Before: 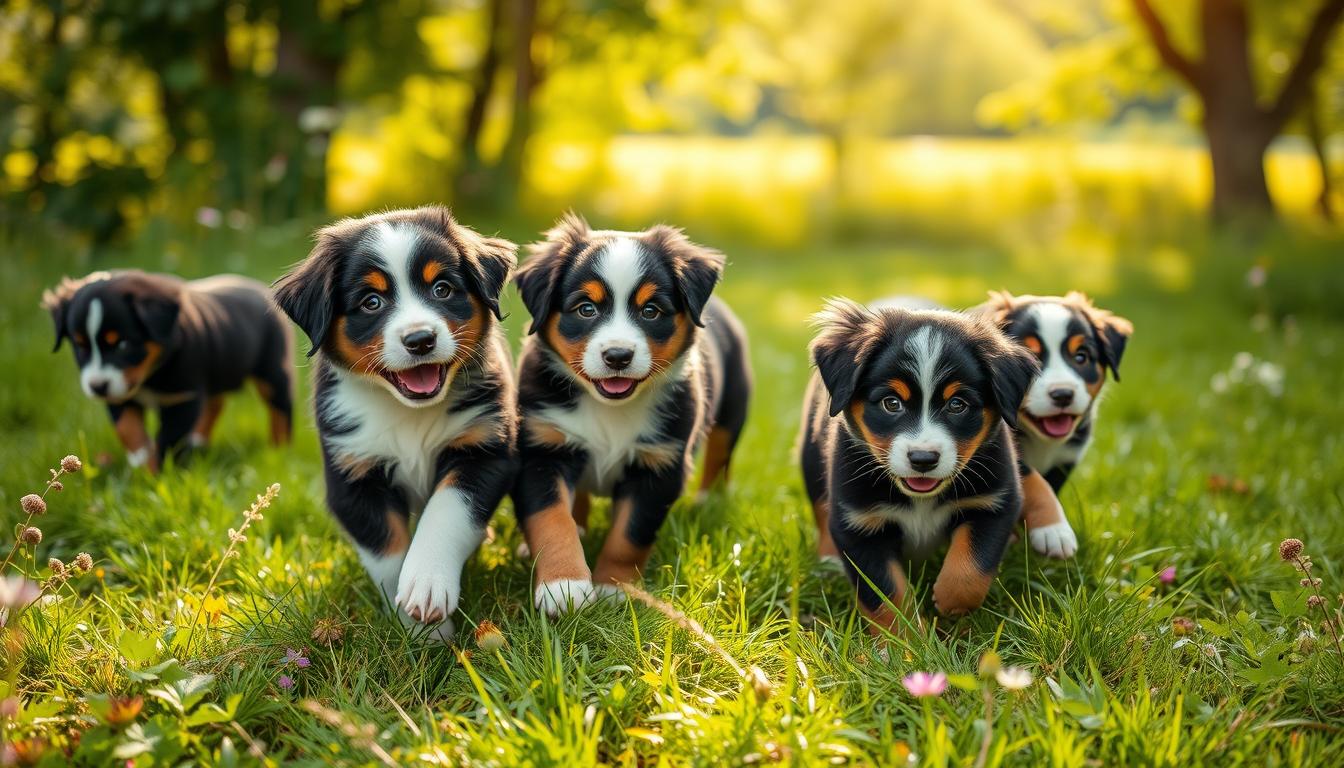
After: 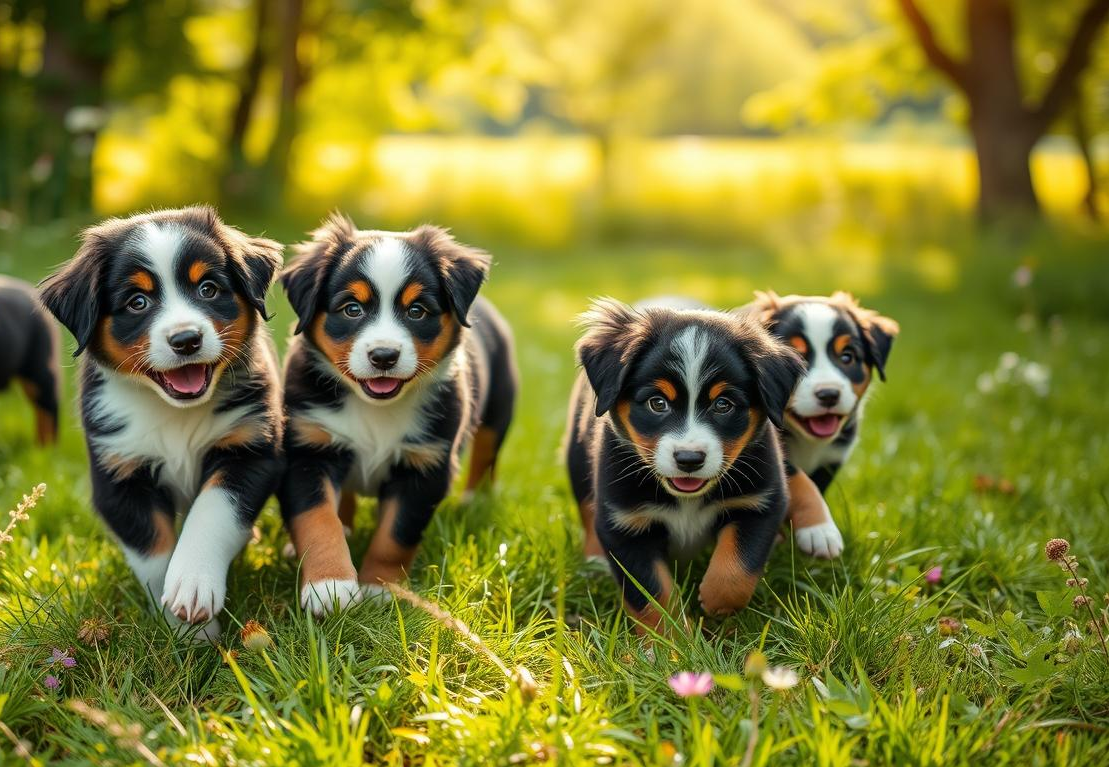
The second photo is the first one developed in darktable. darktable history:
crop: left 17.426%, bottom 0.023%
